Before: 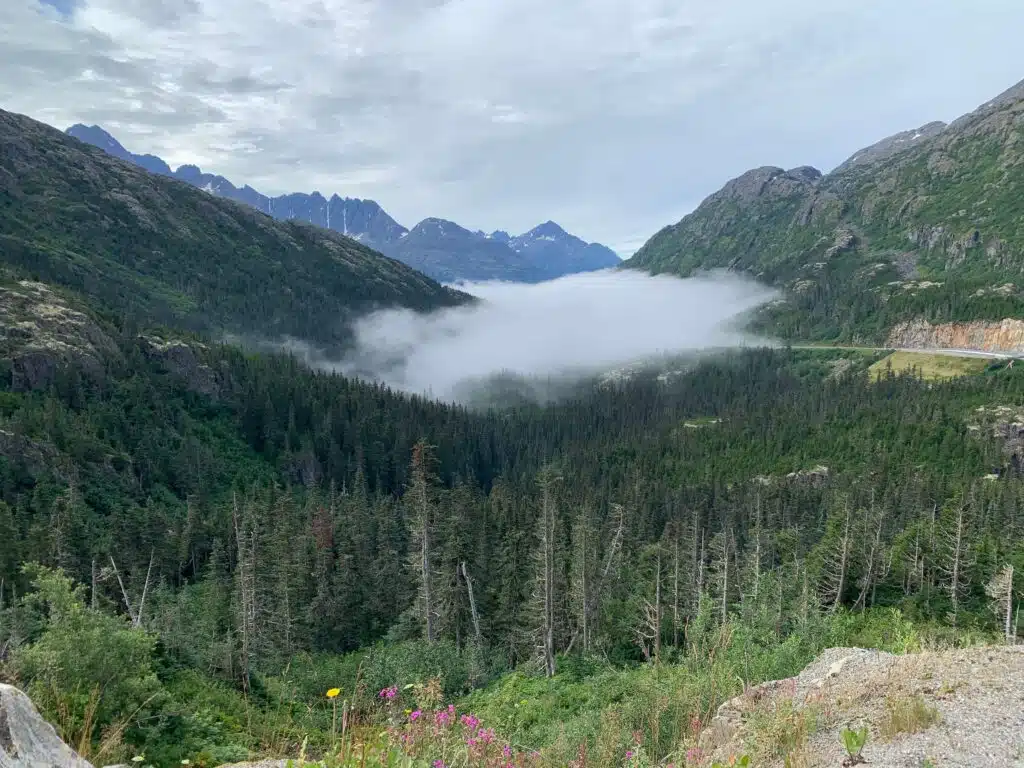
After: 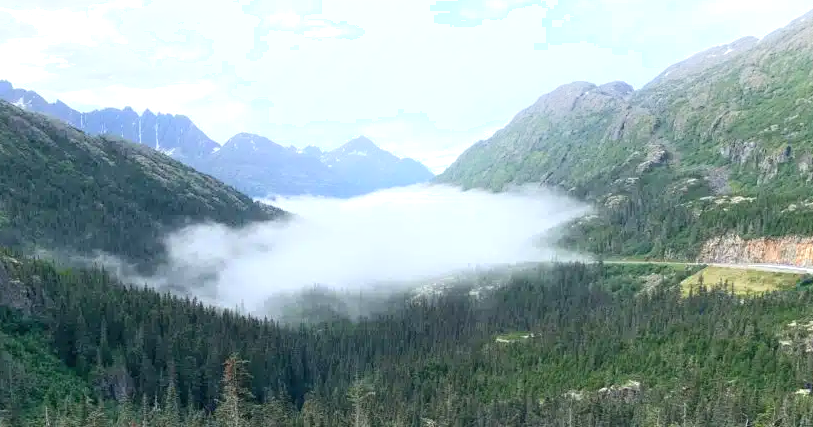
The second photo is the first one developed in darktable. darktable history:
crop: left 18.38%, top 11.092%, right 2.134%, bottom 33.217%
exposure: black level correction 0, exposure 0.7 EV, compensate exposure bias true, compensate highlight preservation false
shadows and highlights: highlights 70.7, soften with gaussian
